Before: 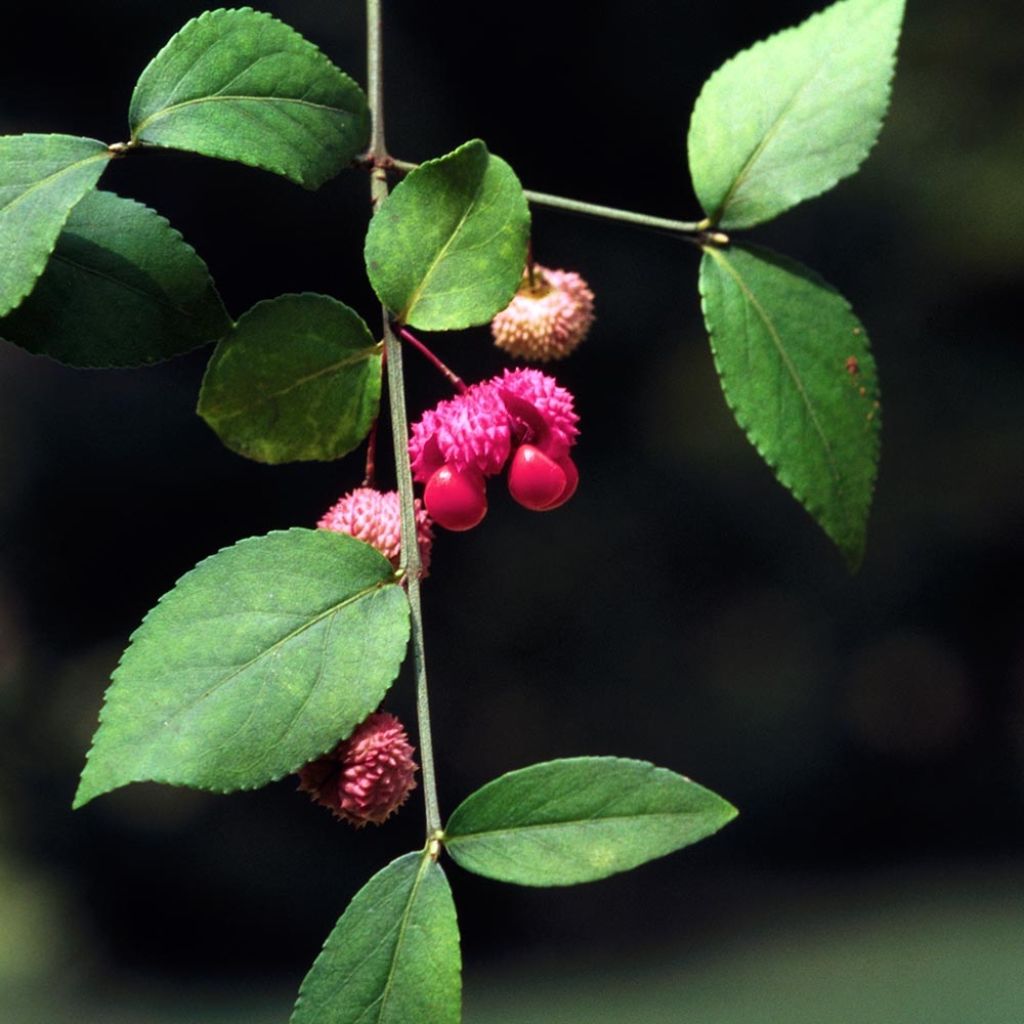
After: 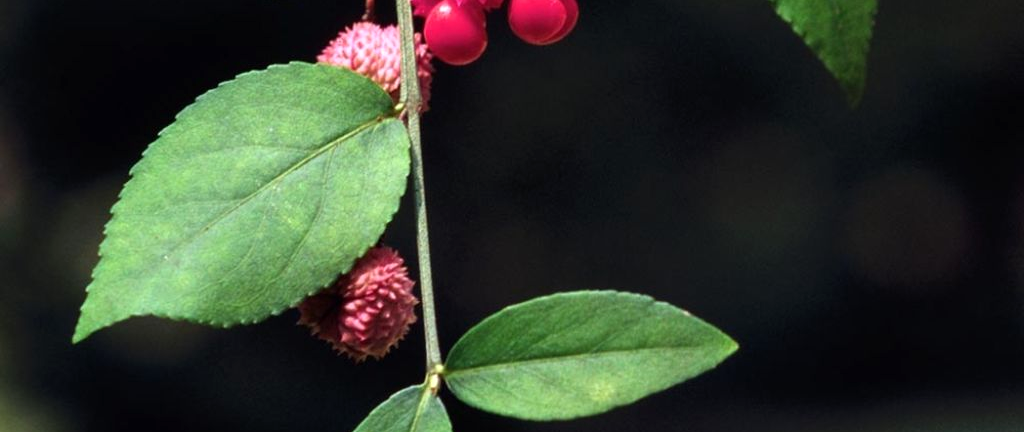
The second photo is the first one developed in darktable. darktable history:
exposure: exposure 0.178 EV, compensate exposure bias true, compensate highlight preservation false
crop: top 45.551%, bottom 12.262%
